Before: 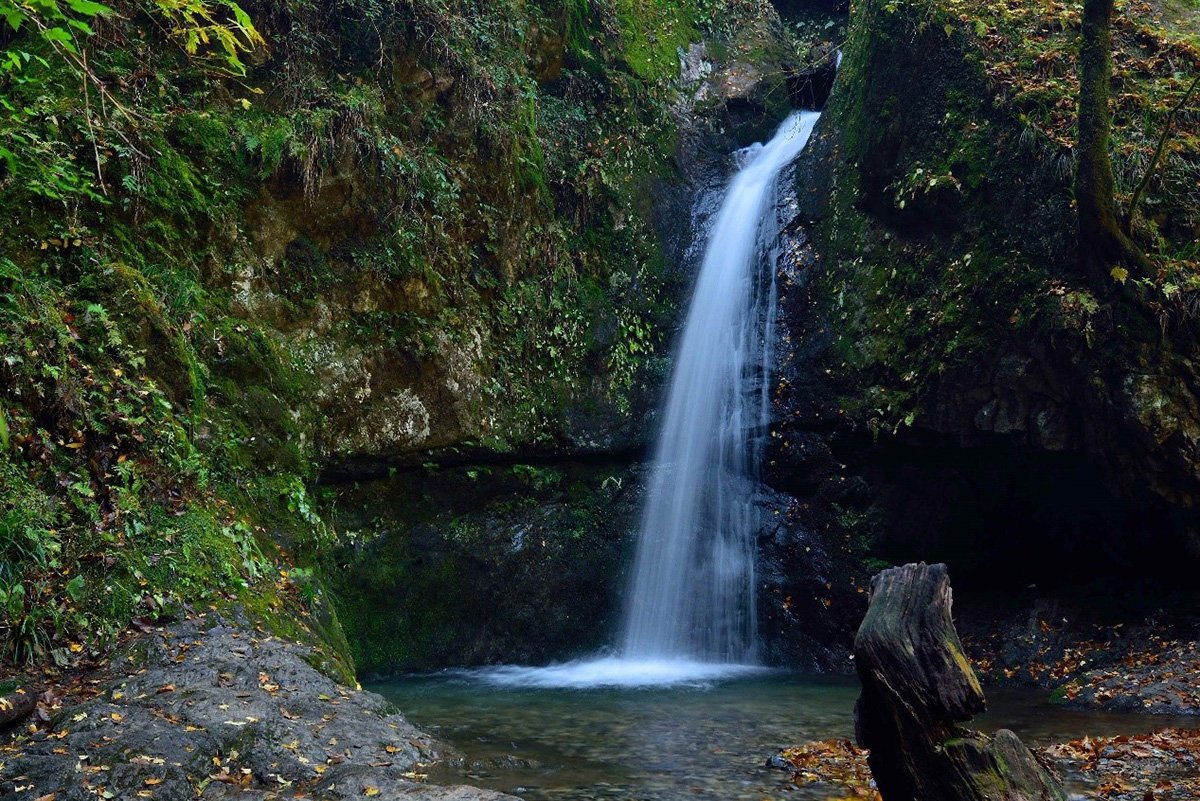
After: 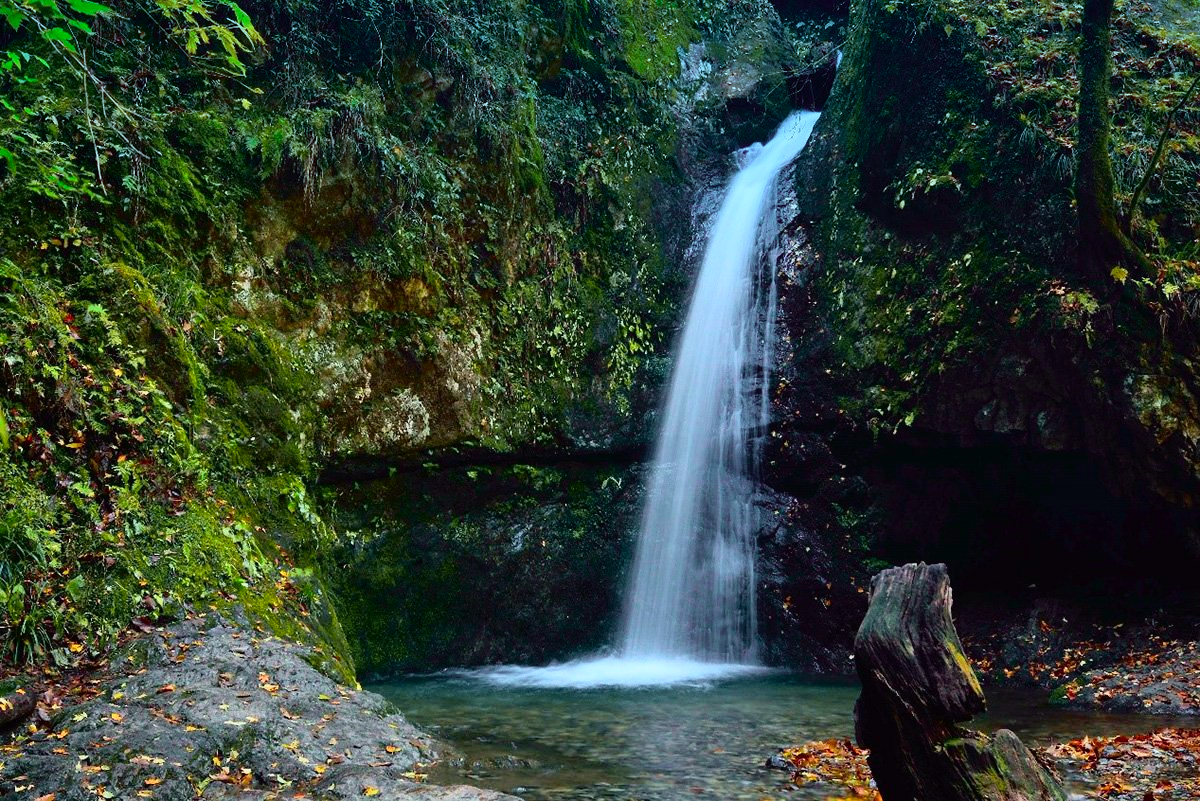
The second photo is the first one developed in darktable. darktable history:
graduated density: density 2.02 EV, hardness 44%, rotation 0.374°, offset 8.21, hue 208.8°, saturation 97%
tone curve: curves: ch0 [(0, 0.005) (0.103, 0.097) (0.18, 0.22) (0.378, 0.482) (0.504, 0.631) (0.663, 0.801) (0.834, 0.914) (1, 0.971)]; ch1 [(0, 0) (0.172, 0.123) (0.324, 0.253) (0.396, 0.388) (0.478, 0.461) (0.499, 0.498) (0.545, 0.587) (0.604, 0.692) (0.704, 0.818) (1, 1)]; ch2 [(0, 0) (0.411, 0.424) (0.496, 0.5) (0.521, 0.537) (0.555, 0.585) (0.628, 0.703) (1, 1)], color space Lab, independent channels, preserve colors none
